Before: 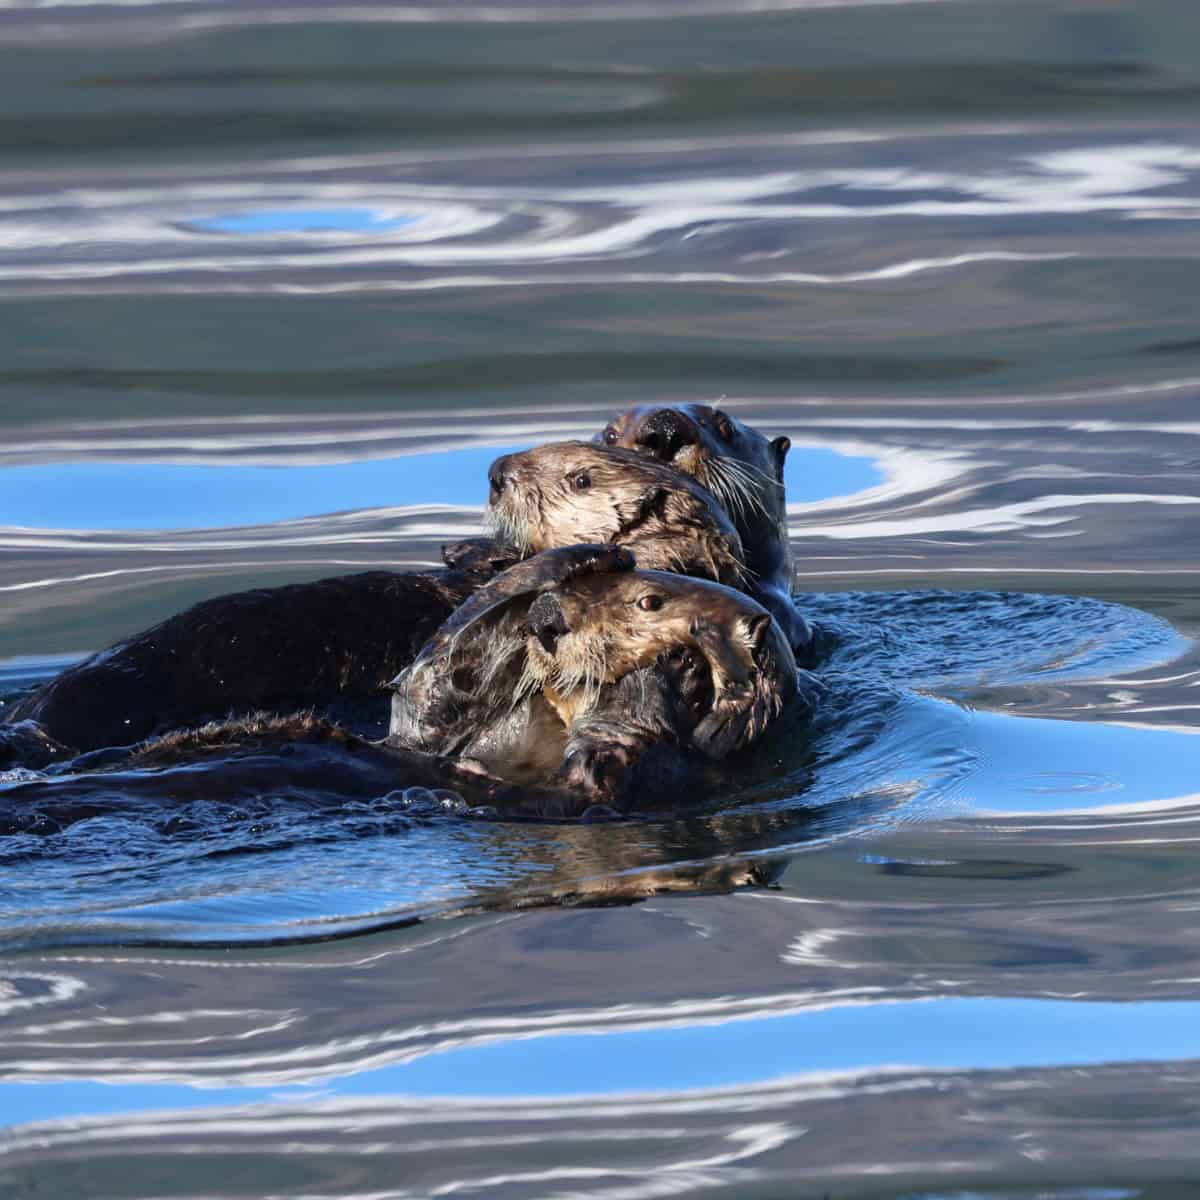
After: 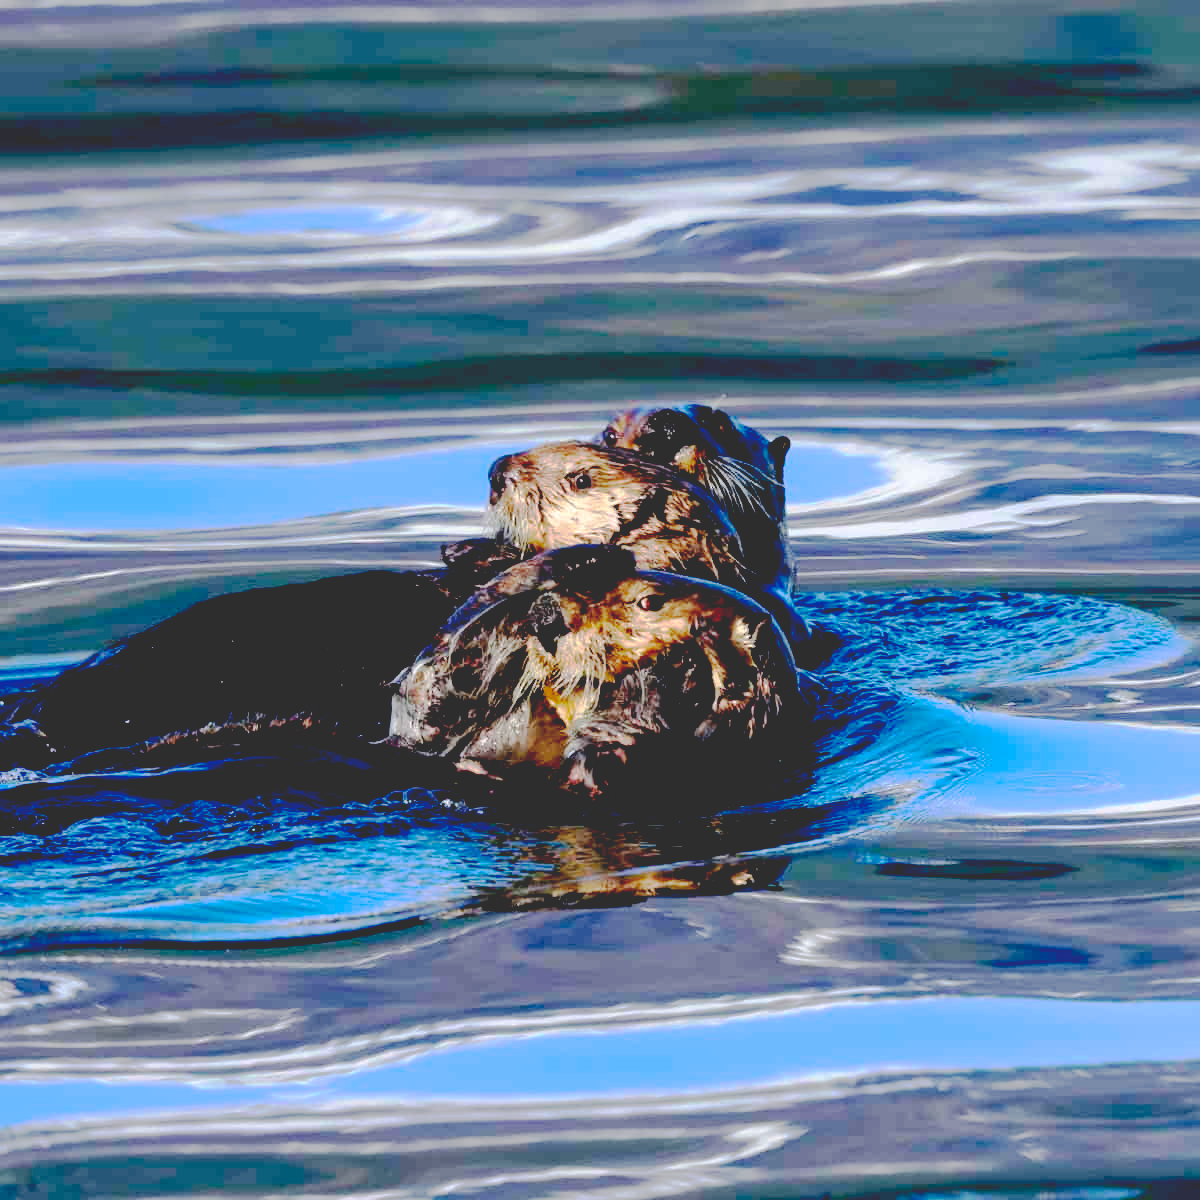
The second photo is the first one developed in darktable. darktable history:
base curve: curves: ch0 [(0.065, 0.026) (0.236, 0.358) (0.53, 0.546) (0.777, 0.841) (0.924, 0.992)], preserve colors none
color balance rgb: perceptual saturation grading › global saturation 30.862%, global vibrance 23.684%
